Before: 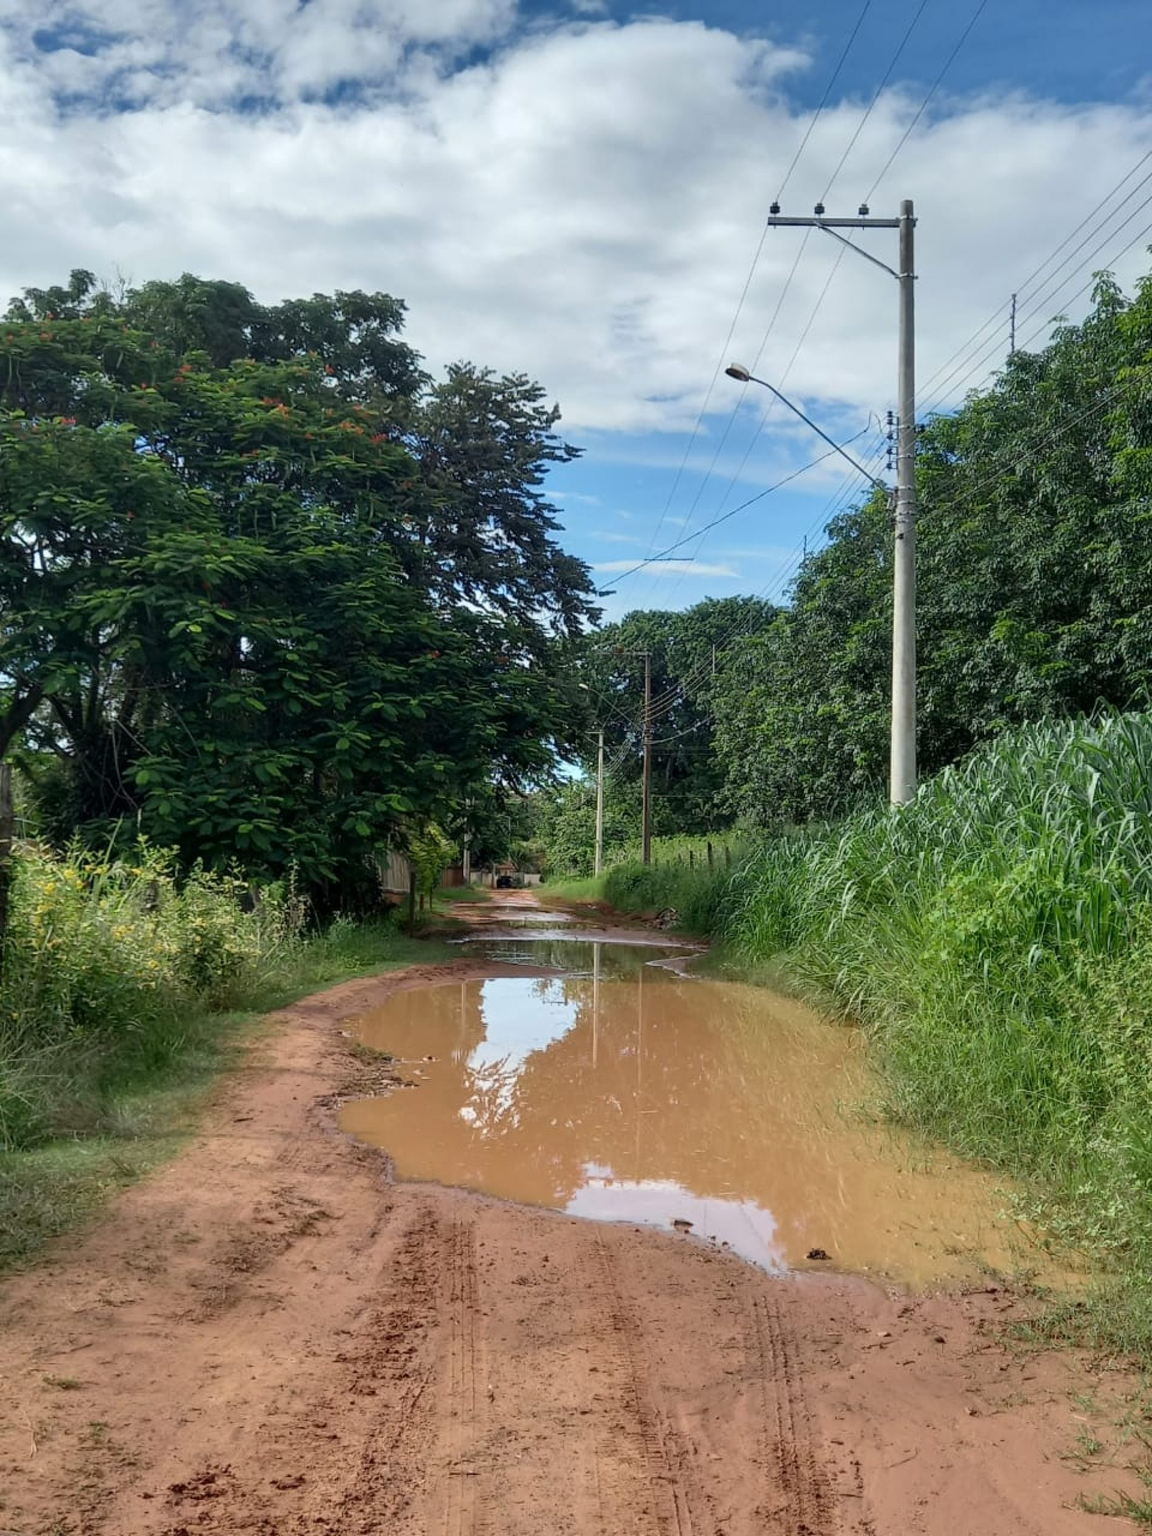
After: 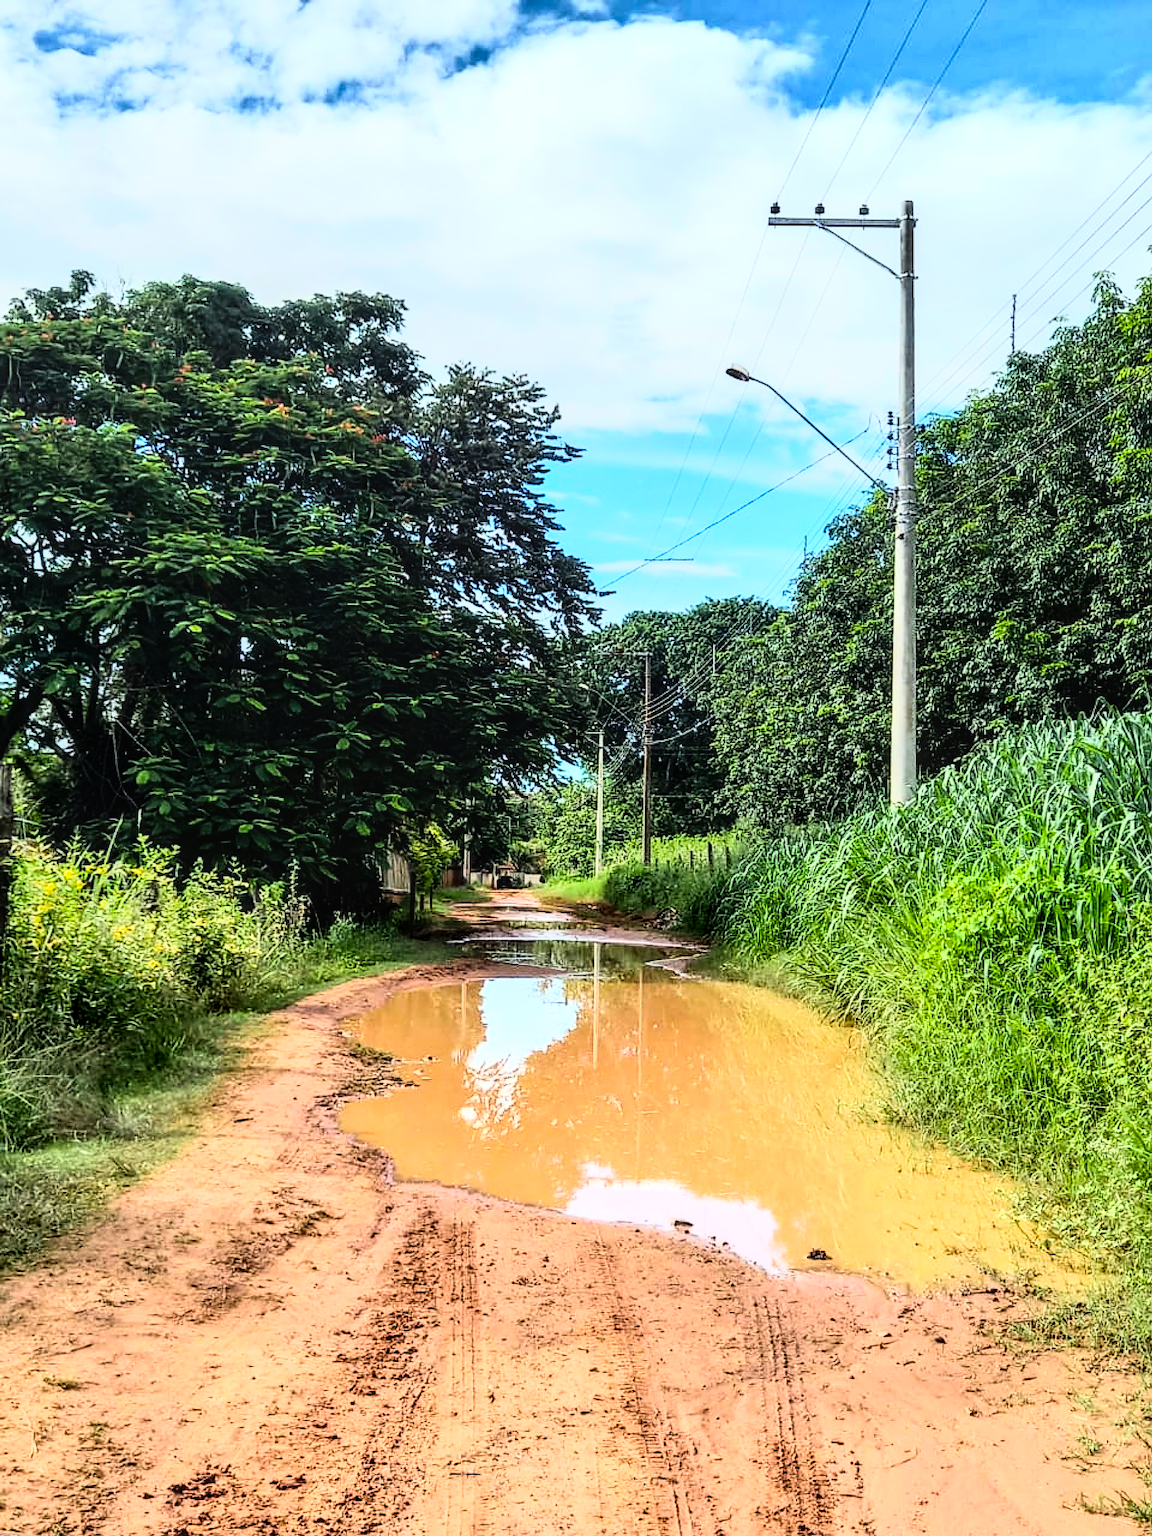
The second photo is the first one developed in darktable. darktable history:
color balance rgb: perceptual saturation grading › global saturation 20%, global vibrance 20%
rgb curve: curves: ch0 [(0, 0) (0.21, 0.15) (0.24, 0.21) (0.5, 0.75) (0.75, 0.96) (0.89, 0.99) (1, 1)]; ch1 [(0, 0.02) (0.21, 0.13) (0.25, 0.2) (0.5, 0.67) (0.75, 0.9) (0.89, 0.97) (1, 1)]; ch2 [(0, 0.02) (0.21, 0.13) (0.25, 0.2) (0.5, 0.67) (0.75, 0.9) (0.89, 0.97) (1, 1)], compensate middle gray true
sharpen: on, module defaults
local contrast: on, module defaults
